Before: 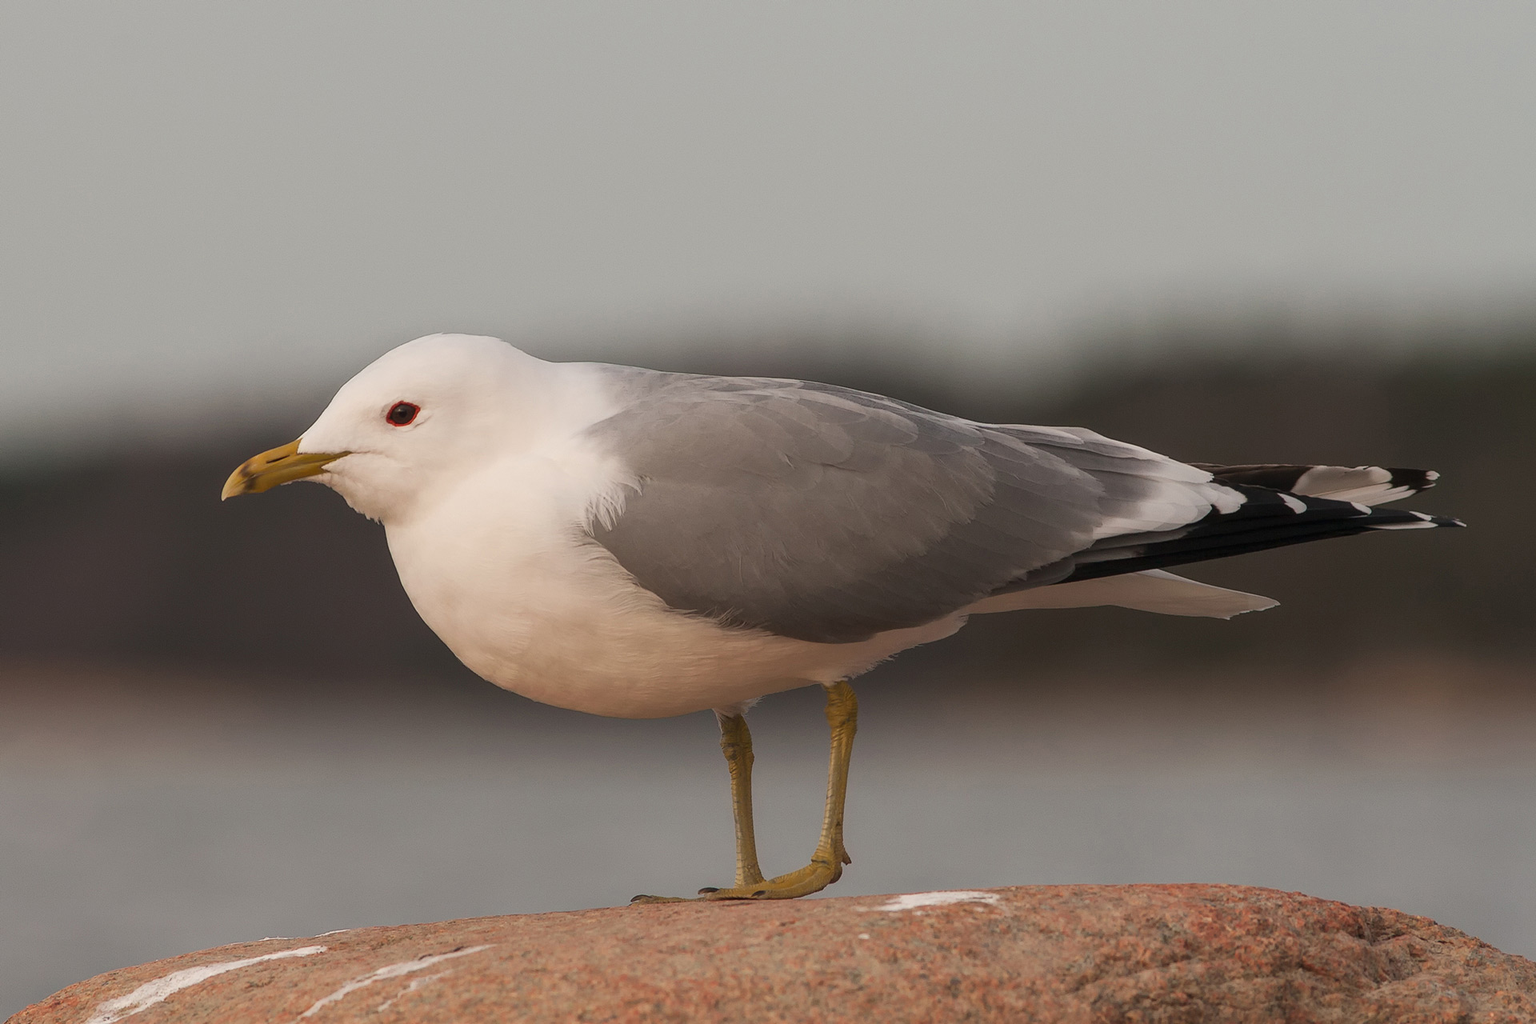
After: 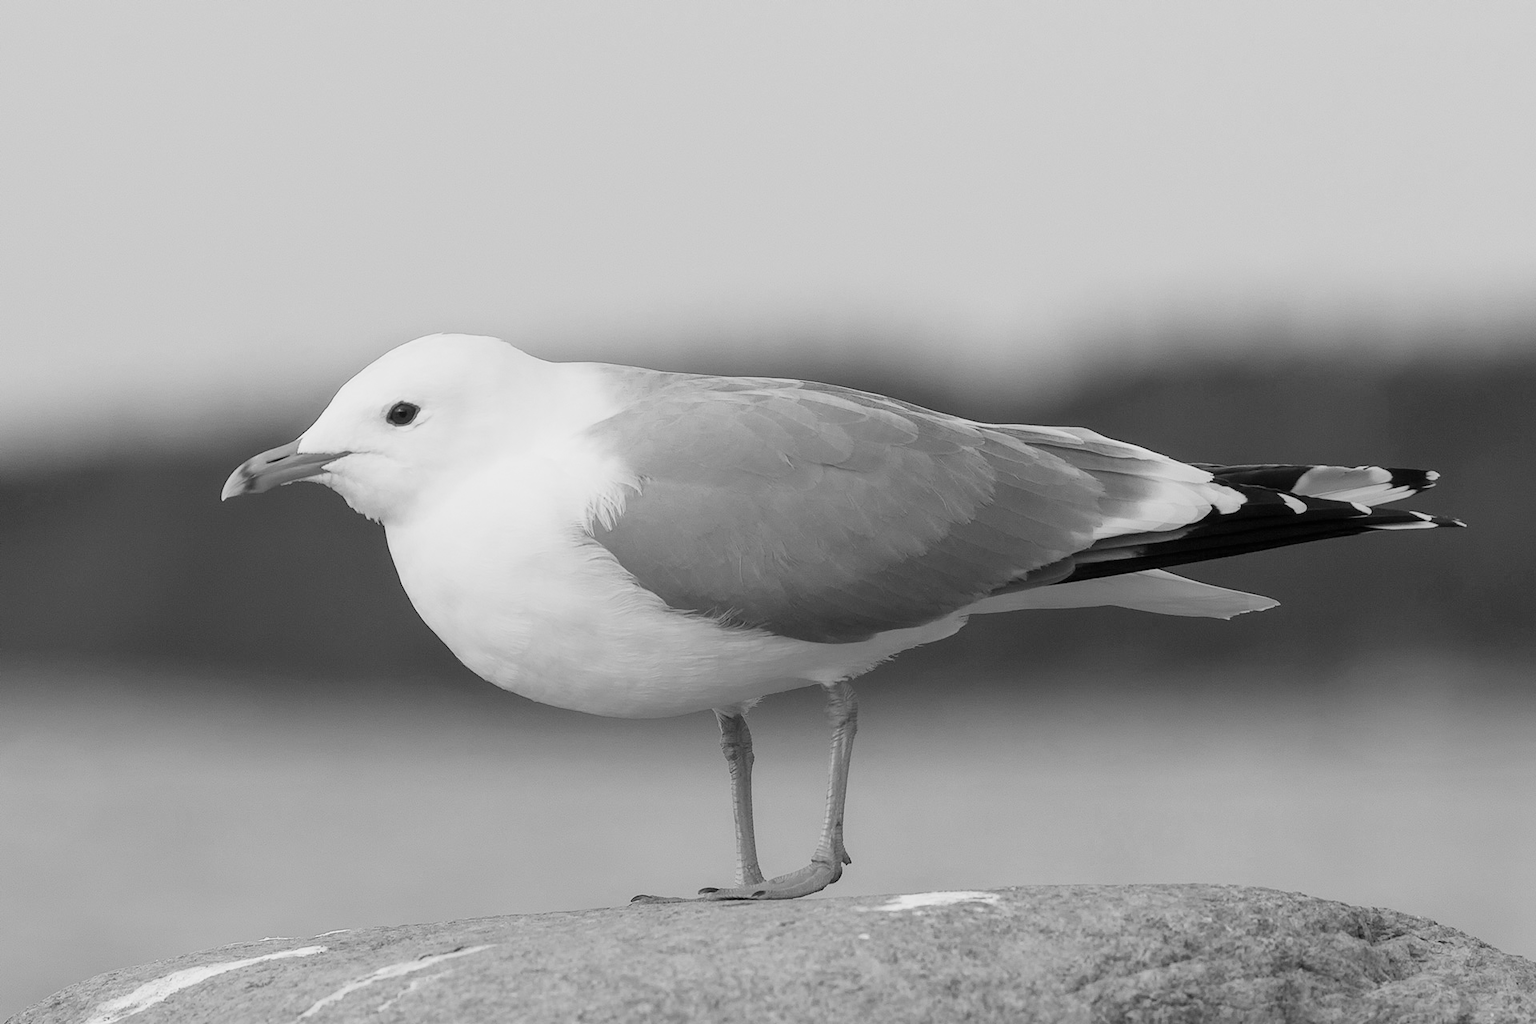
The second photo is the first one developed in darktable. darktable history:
filmic rgb: white relative exposure 3.85 EV, hardness 4.3
exposure: black level correction 0, exposure 0.9 EV, compensate highlight preservation false
monochrome: on, module defaults
